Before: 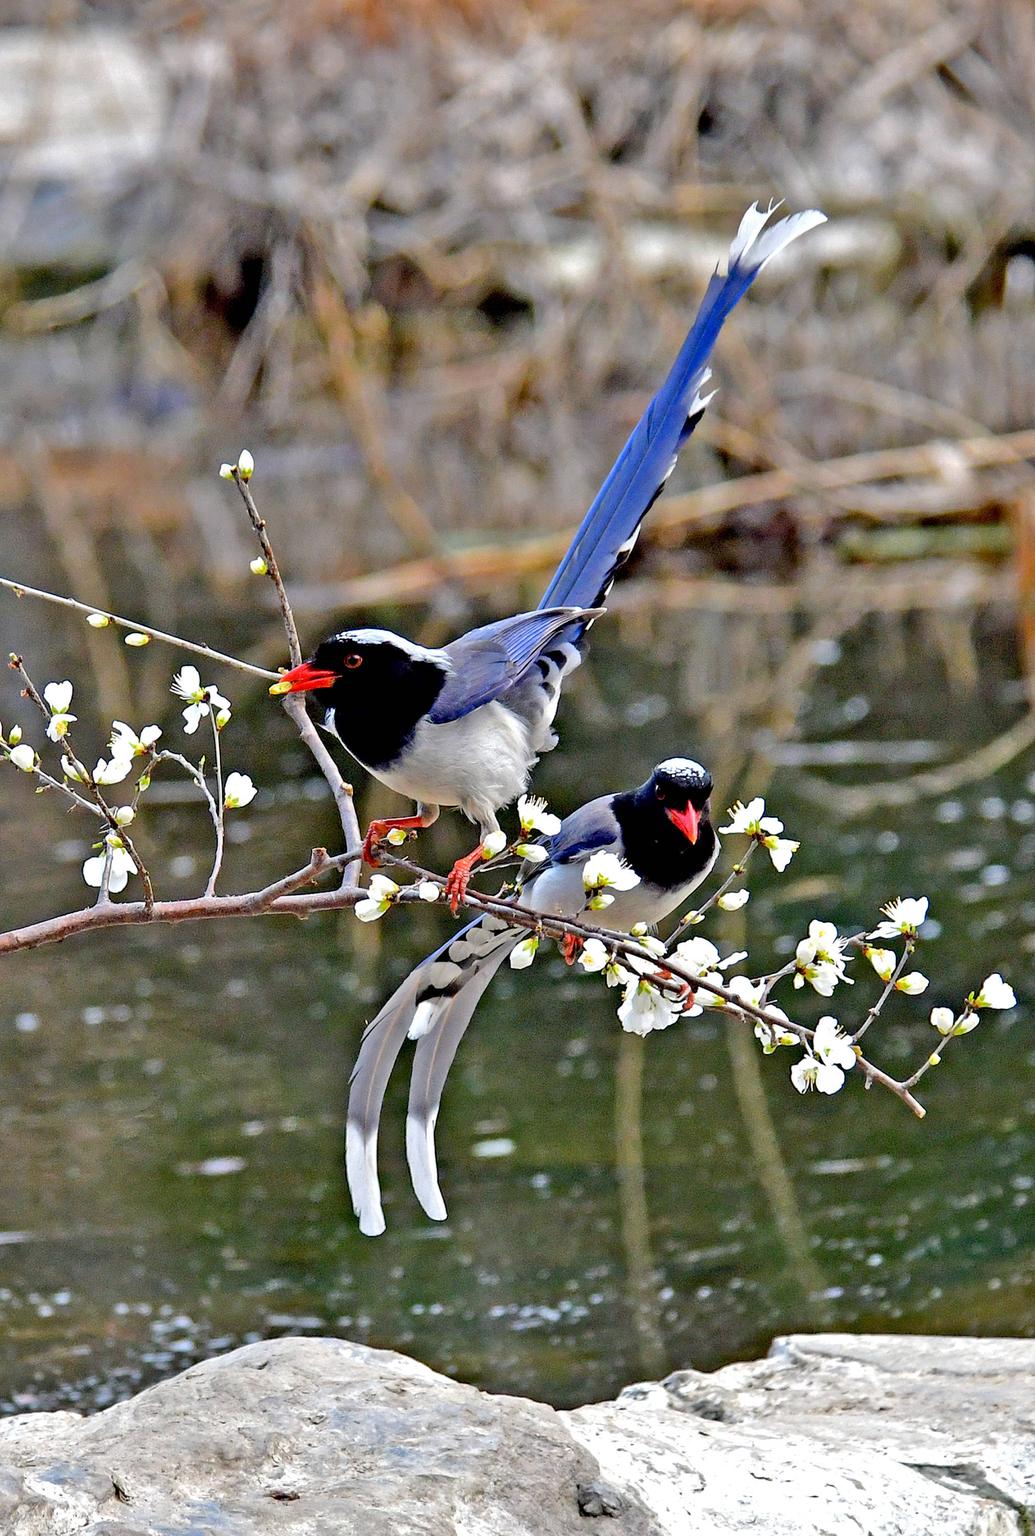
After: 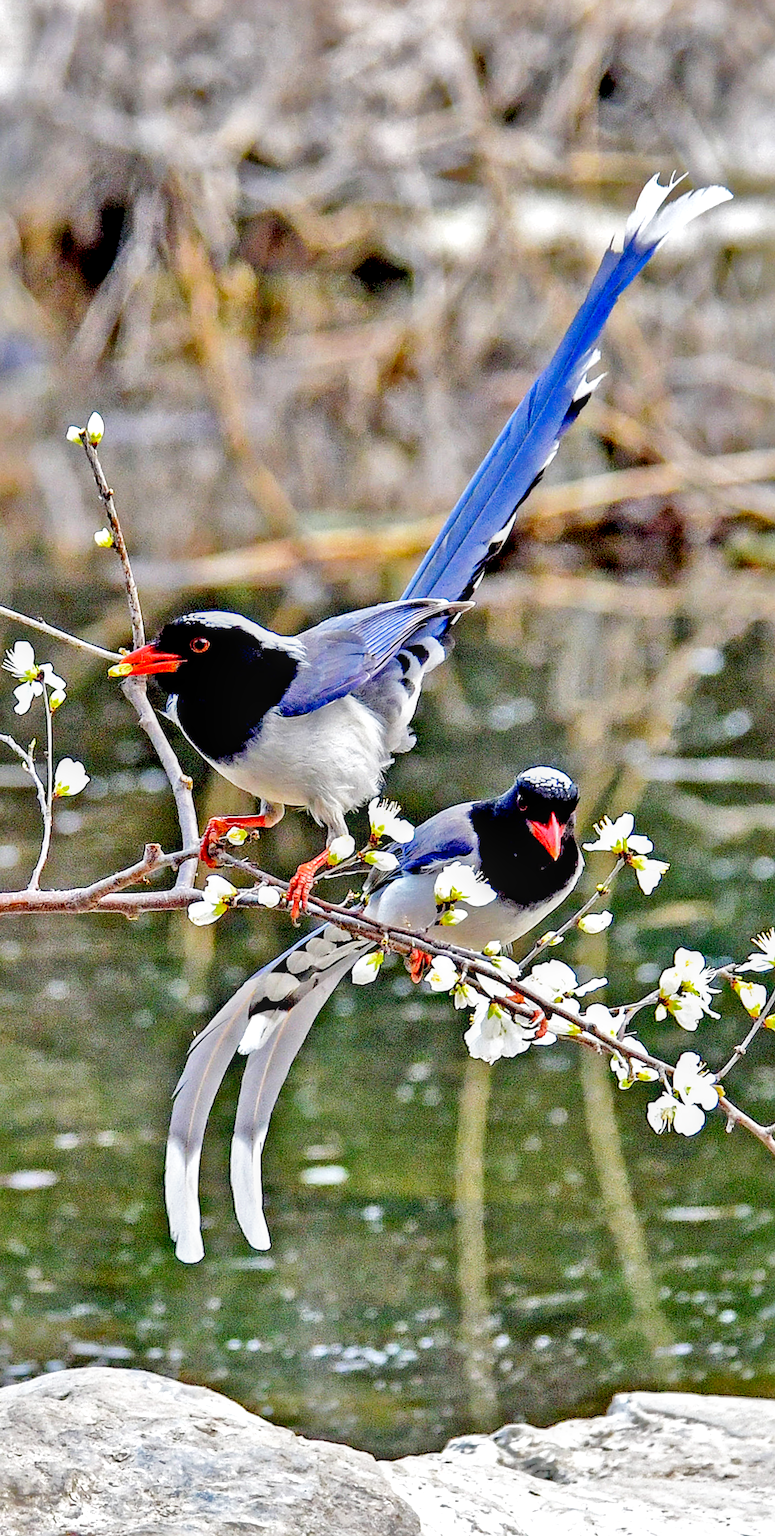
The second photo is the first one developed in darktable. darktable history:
base curve: curves: ch0 [(0, 0) (0.005, 0.002) (0.15, 0.3) (0.4, 0.7) (0.75, 0.95) (1, 1)], preserve colors none
crop and rotate: angle -2.9°, left 14.265%, top 0.024%, right 10.867%, bottom 0.044%
local contrast: on, module defaults
sharpen: amount 0.217
shadows and highlights: shadows 40.23, highlights -59.96
